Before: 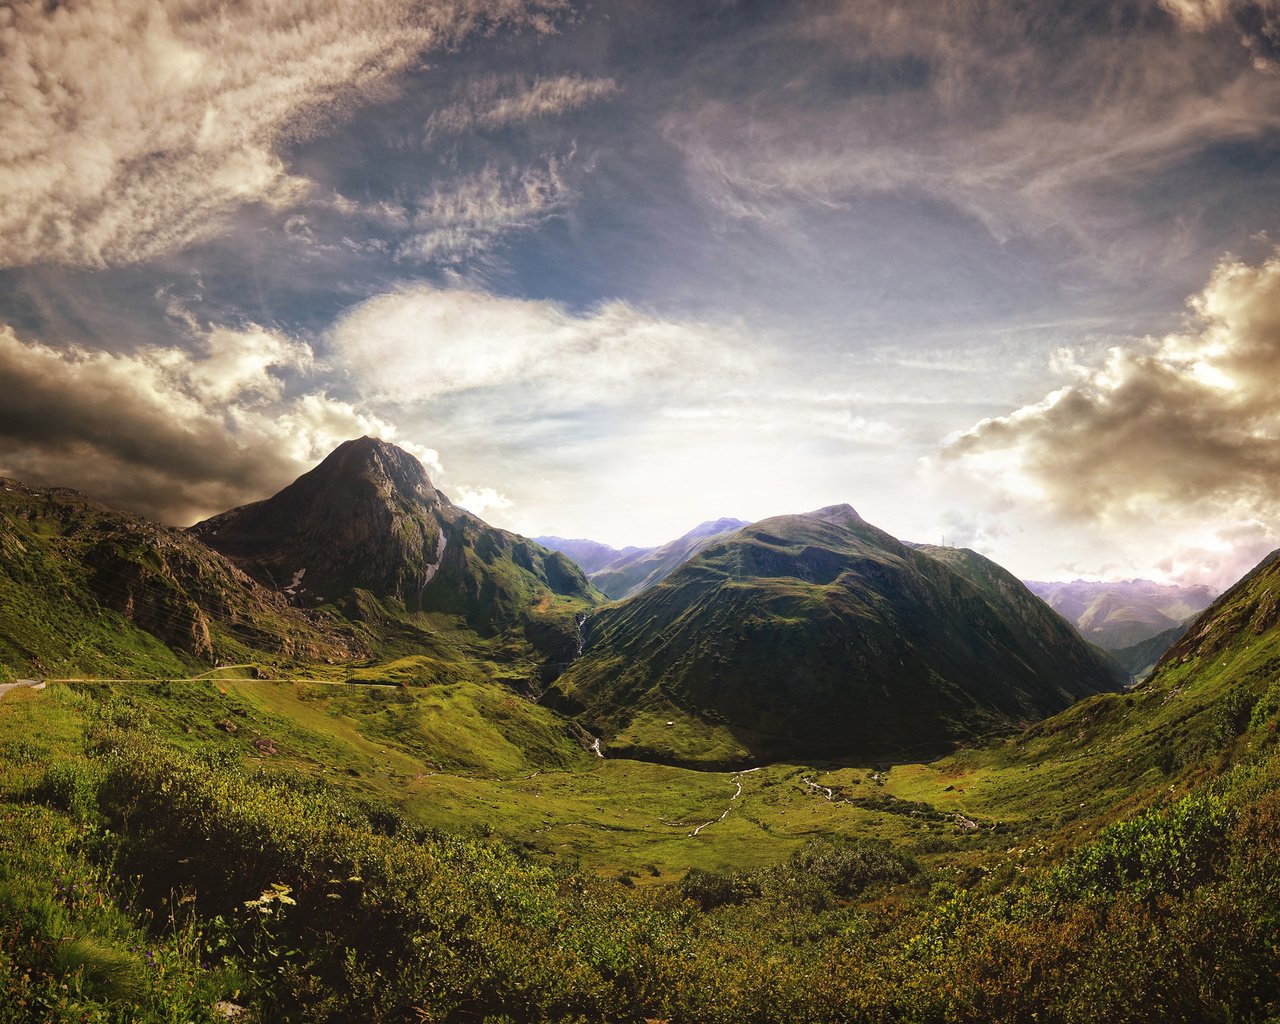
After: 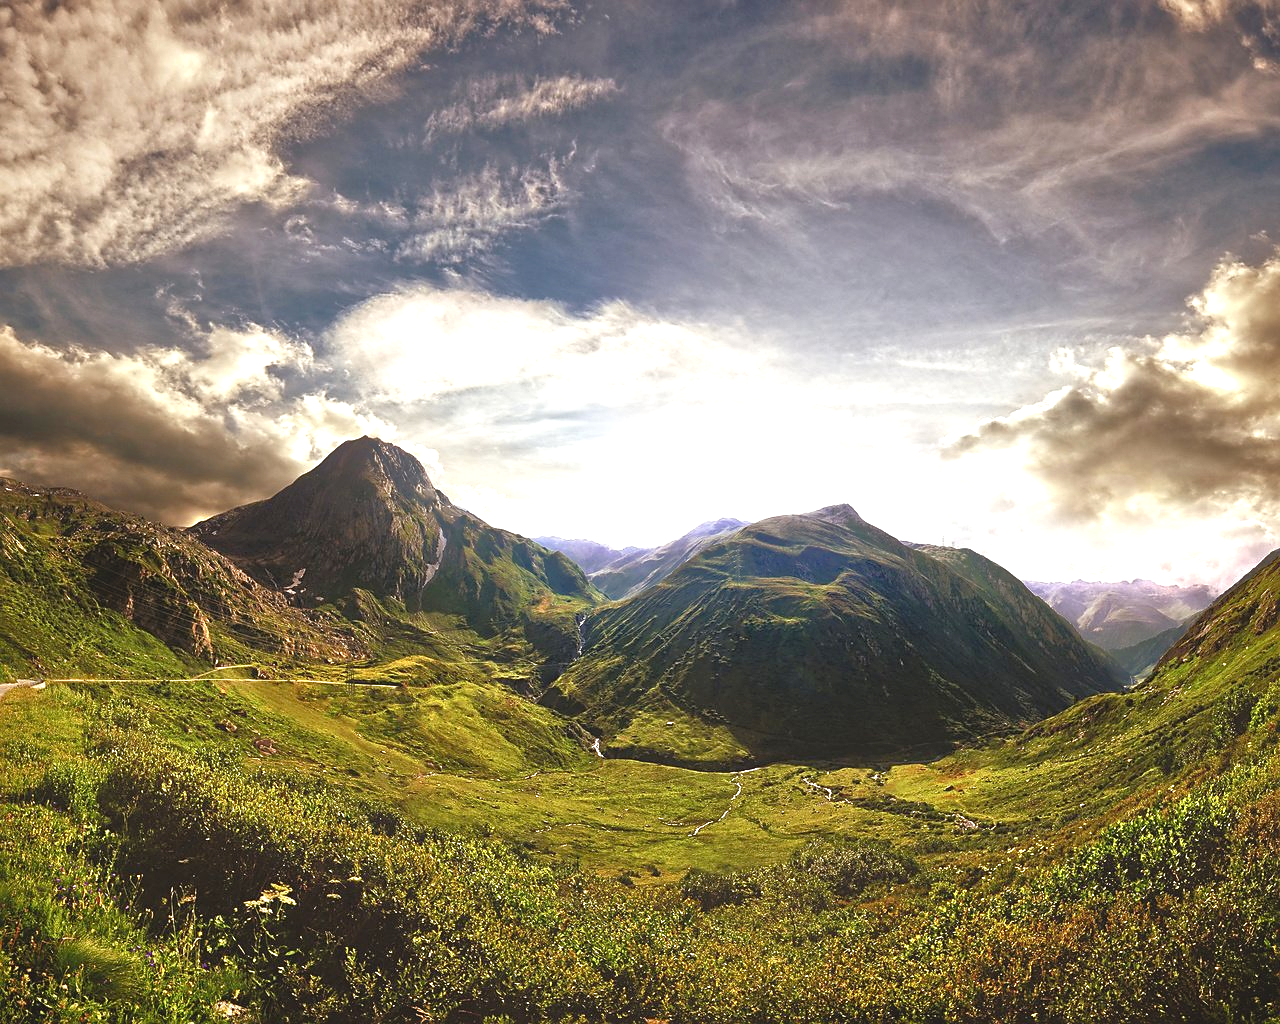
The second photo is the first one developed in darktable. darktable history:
tone equalizer: -7 EV 0.147 EV, -6 EV 0.563 EV, -5 EV 1.15 EV, -4 EV 1.36 EV, -3 EV 1.15 EV, -2 EV 0.6 EV, -1 EV 0.153 EV
tone curve: curves: ch0 [(0, 0.081) (0.483, 0.453) (0.881, 0.992)], color space Lab, independent channels, preserve colors none
sharpen: radius 1.855, amount 0.411, threshold 1.268
